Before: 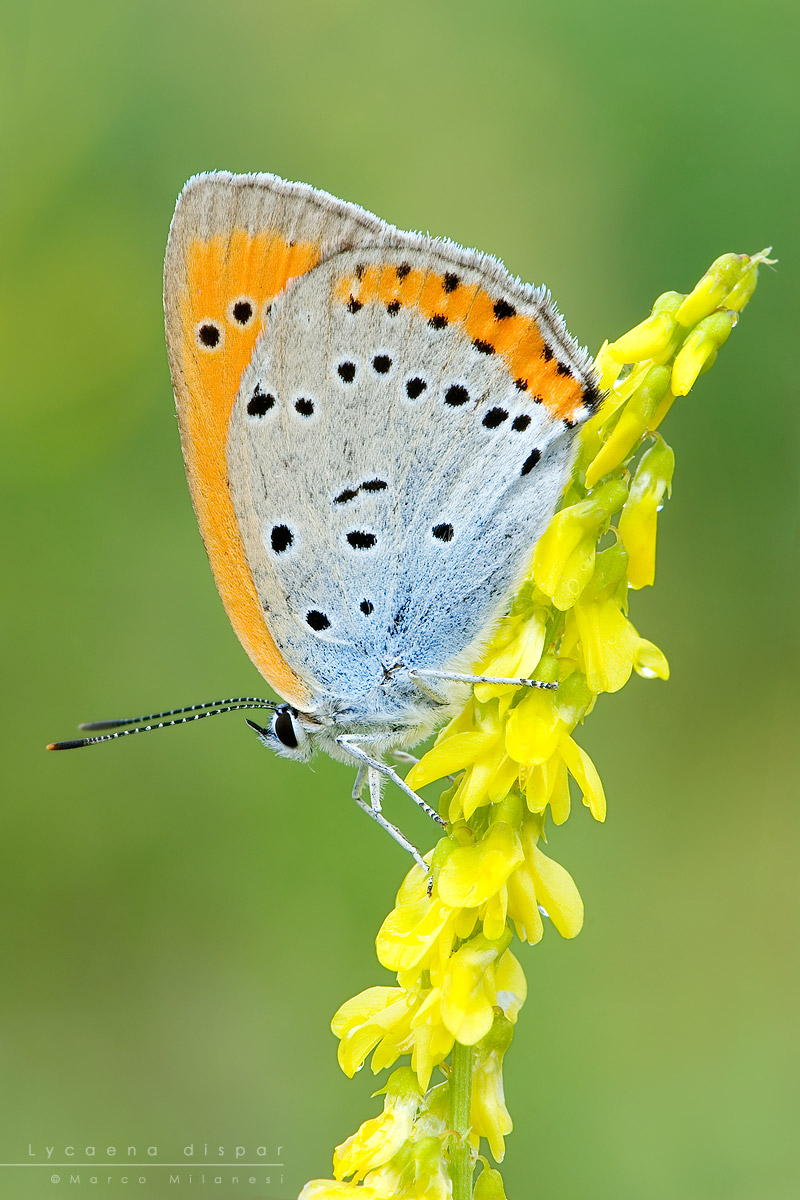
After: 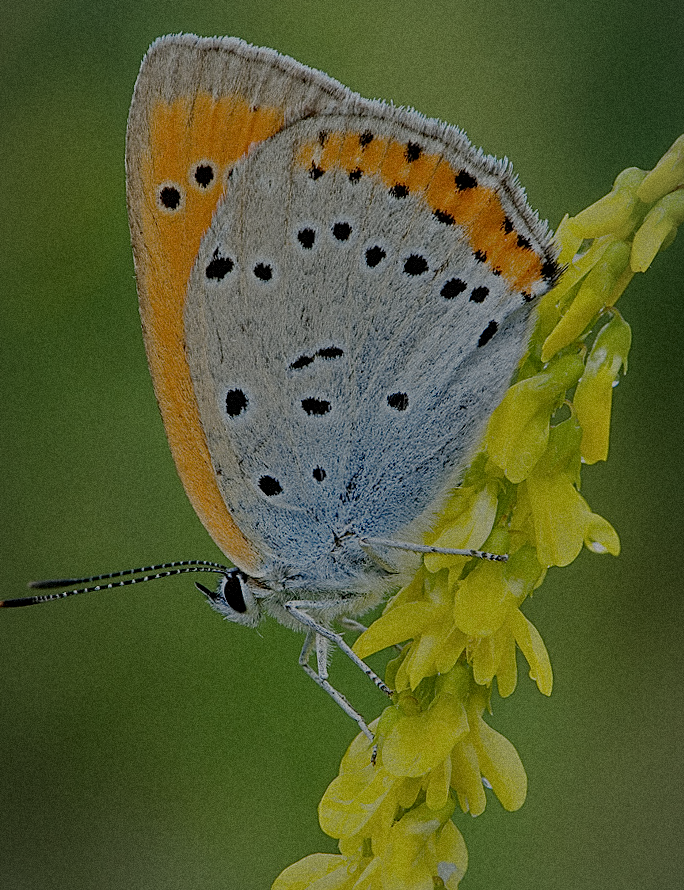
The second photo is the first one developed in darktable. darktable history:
local contrast: detail 130%
crop: left 7.856%, top 11.836%, right 10.12%, bottom 15.387%
grain: strength 35%, mid-tones bias 0%
sharpen: on, module defaults
rotate and perspective: rotation 1.72°, automatic cropping off
vignetting: fall-off start 97%, fall-off radius 100%, width/height ratio 0.609, unbound false
tone equalizer: -8 EV -2 EV, -7 EV -2 EV, -6 EV -2 EV, -5 EV -2 EV, -4 EV -2 EV, -3 EV -2 EV, -2 EV -2 EV, -1 EV -1.63 EV, +0 EV -2 EV
